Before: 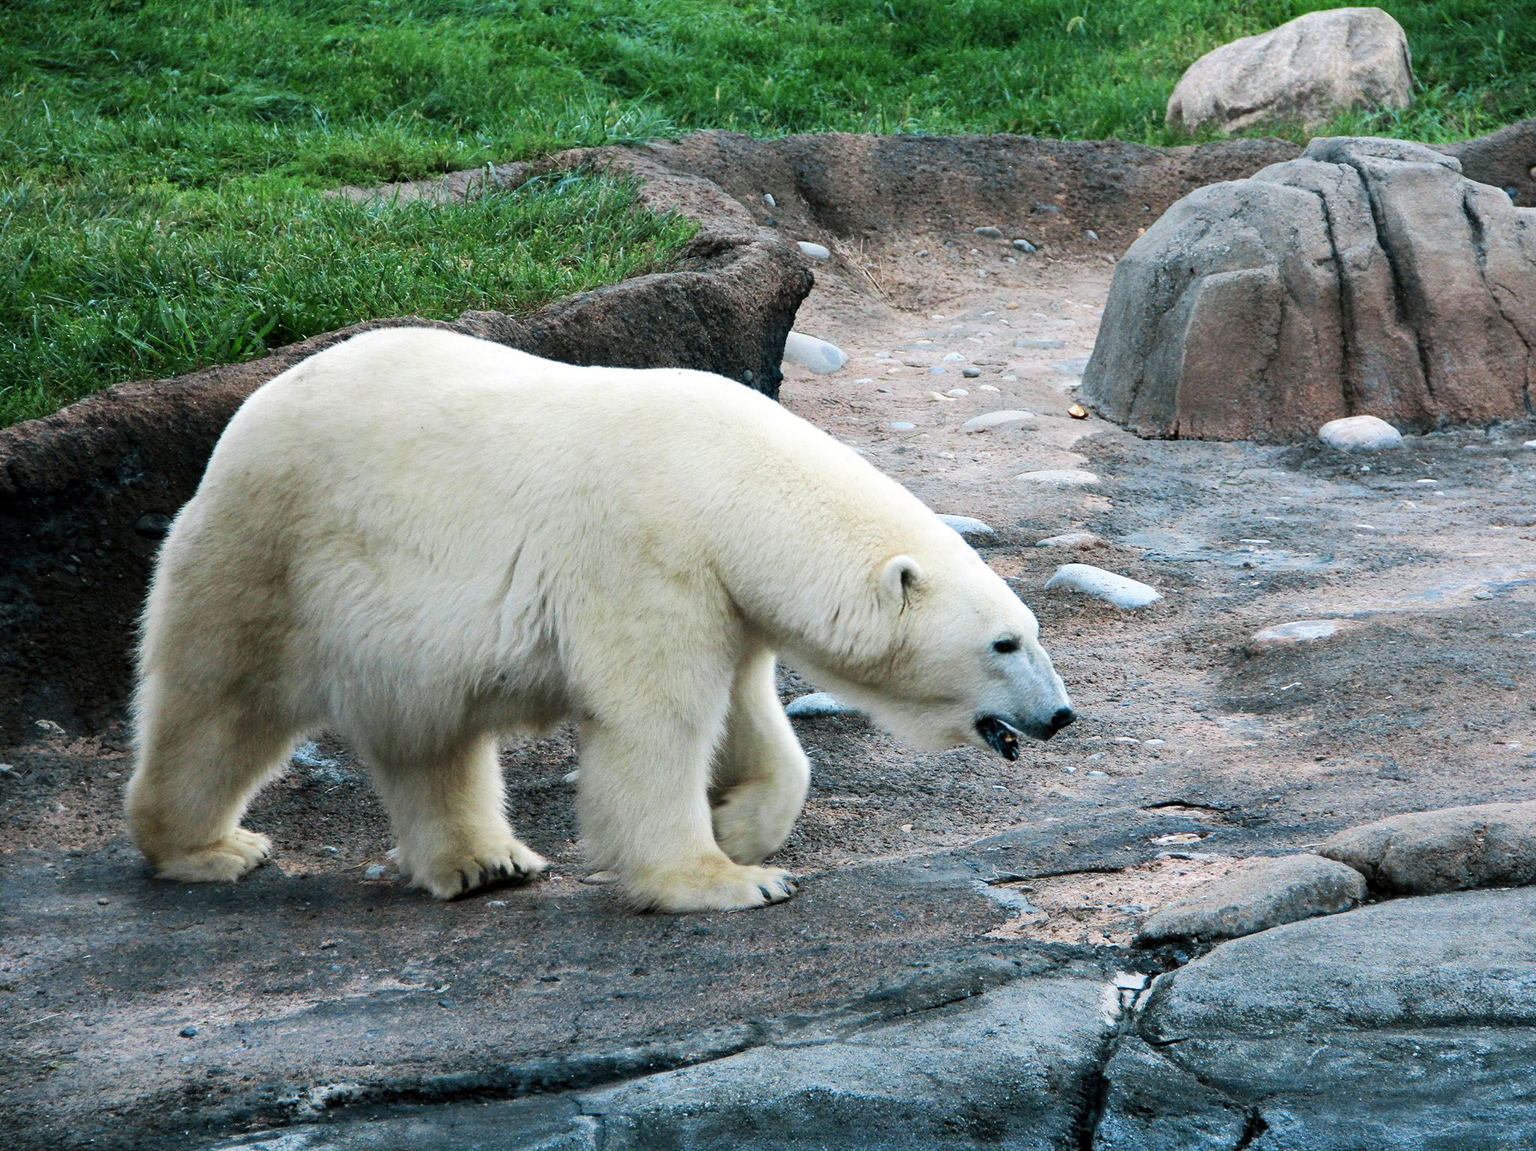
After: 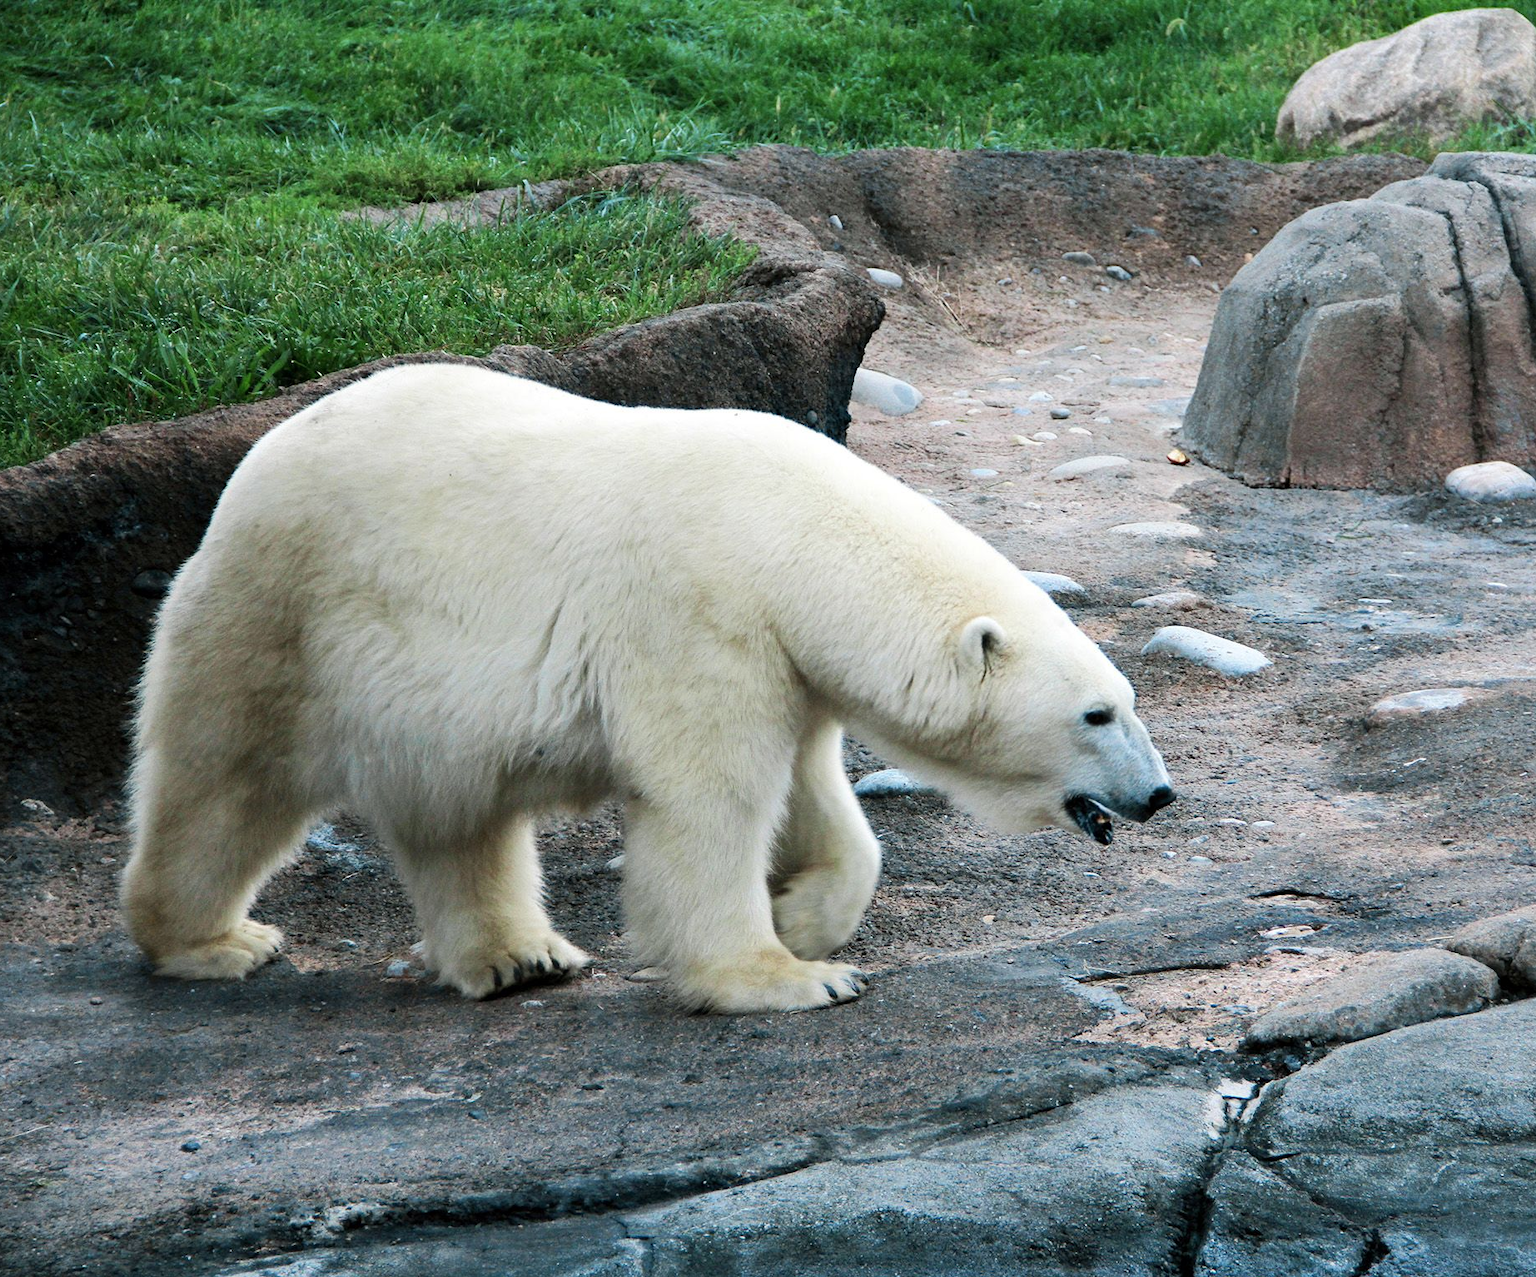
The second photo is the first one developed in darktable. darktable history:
crop and rotate: left 1.088%, right 8.807%
contrast brightness saturation: saturation -0.05
